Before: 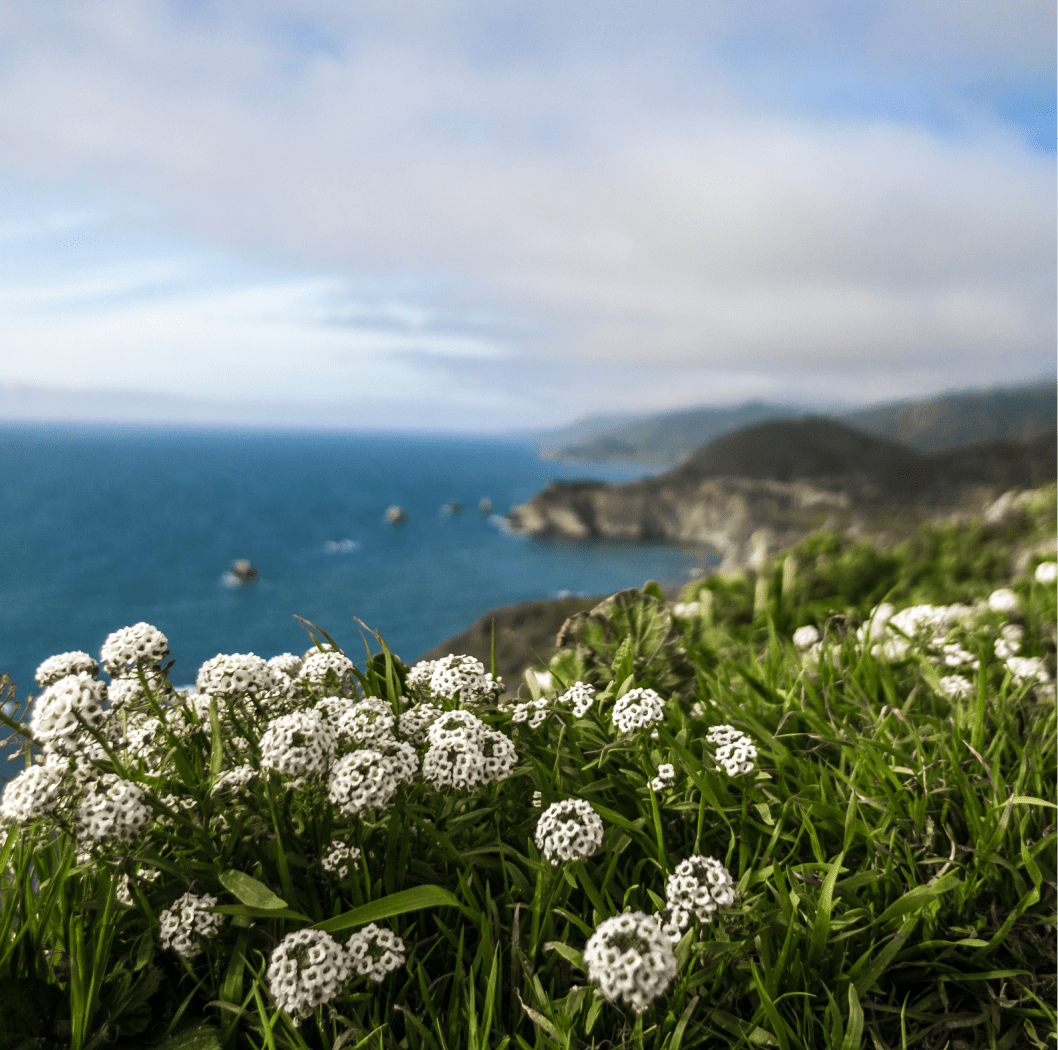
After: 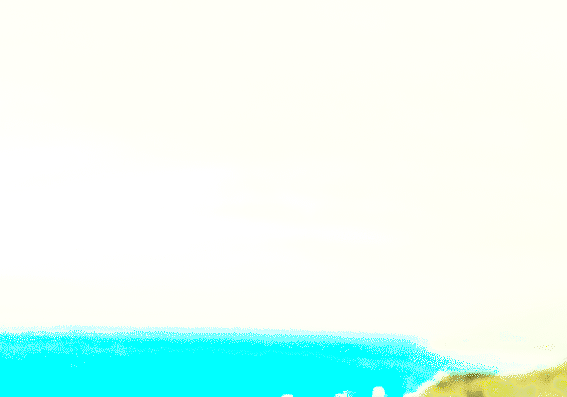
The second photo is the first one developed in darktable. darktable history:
color zones: curves: ch0 [(0.11, 0.396) (0.195, 0.36) (0.25, 0.5) (0.303, 0.412) (0.357, 0.544) (0.75, 0.5) (0.967, 0.328)]; ch1 [(0, 0.468) (0.112, 0.512) (0.202, 0.6) (0.25, 0.5) (0.307, 0.352) (0.357, 0.544) (0.75, 0.5) (0.963, 0.524)]
sharpen: on, module defaults
white balance: red 1.045, blue 0.932
color balance rgb: linear chroma grading › global chroma 20%, perceptual saturation grading › global saturation 65%, perceptual saturation grading › highlights 60%, perceptual saturation grading › mid-tones 50%, perceptual saturation grading › shadows 50%, perceptual brilliance grading › global brilliance 30%, perceptual brilliance grading › highlights 50%, perceptual brilliance grading › mid-tones 50%, perceptual brilliance grading › shadows -22%, global vibrance 20%
exposure: black level correction 0.001, exposure 1 EV, compensate highlight preservation false
color correction: highlights a* -5.94, highlights b* 11.19
crop: left 10.121%, top 10.631%, right 36.218%, bottom 51.526%
base curve: curves: ch0 [(0, 0.003) (0.001, 0.002) (0.006, 0.004) (0.02, 0.022) (0.048, 0.086) (0.094, 0.234) (0.162, 0.431) (0.258, 0.629) (0.385, 0.8) (0.548, 0.918) (0.751, 0.988) (1, 1)], preserve colors none
